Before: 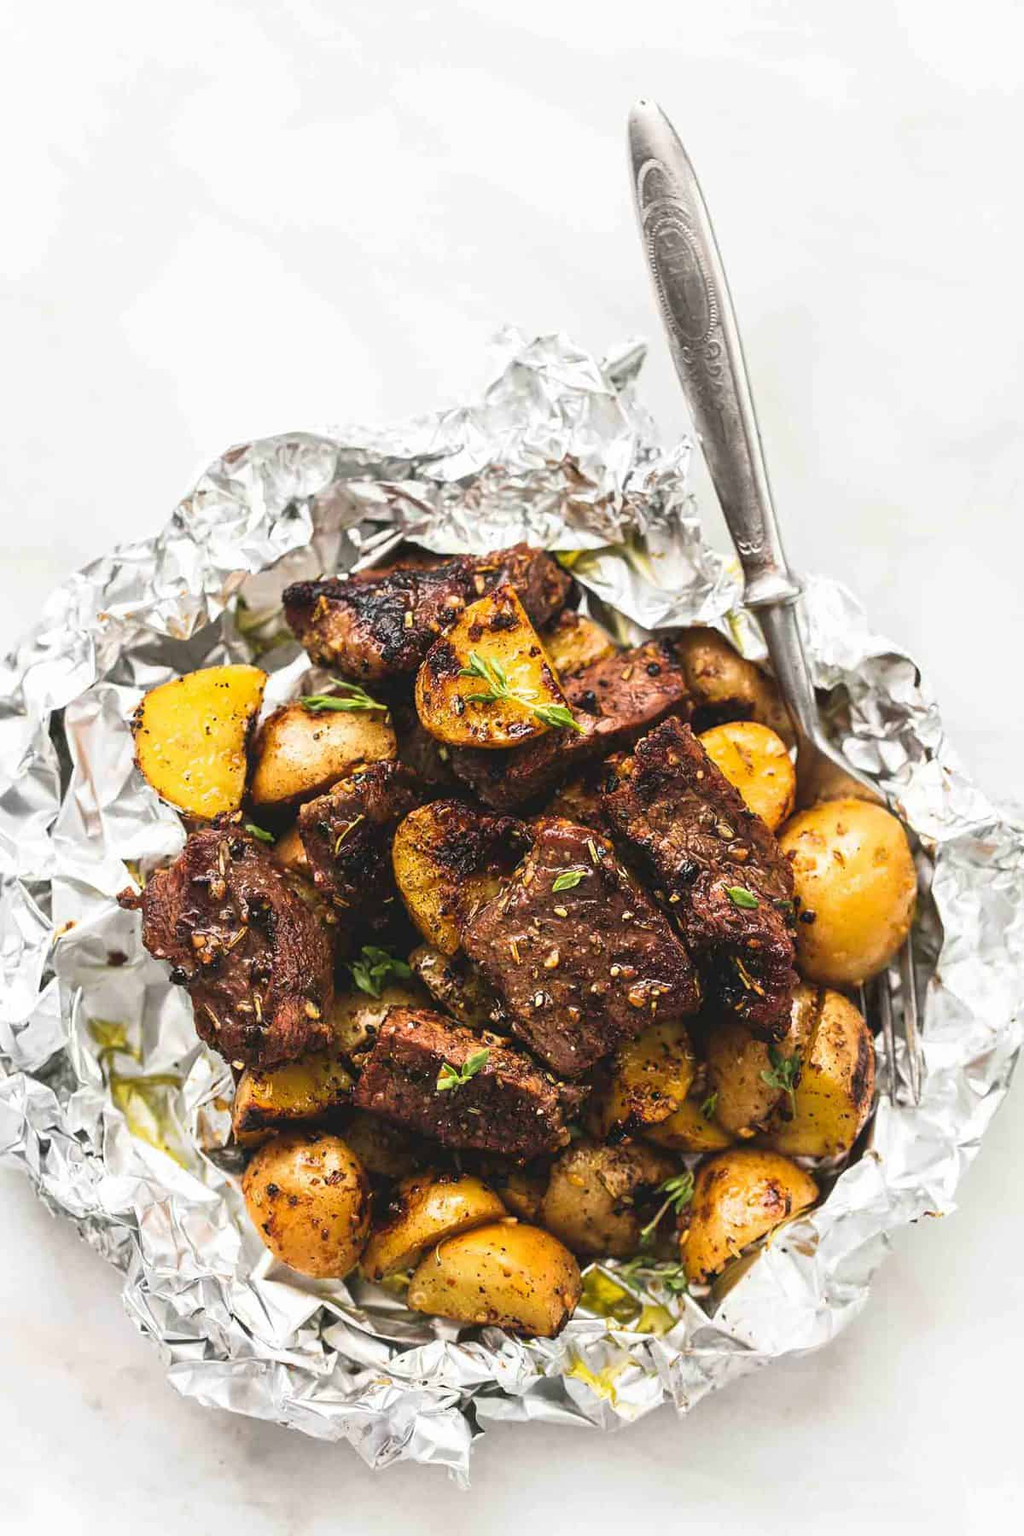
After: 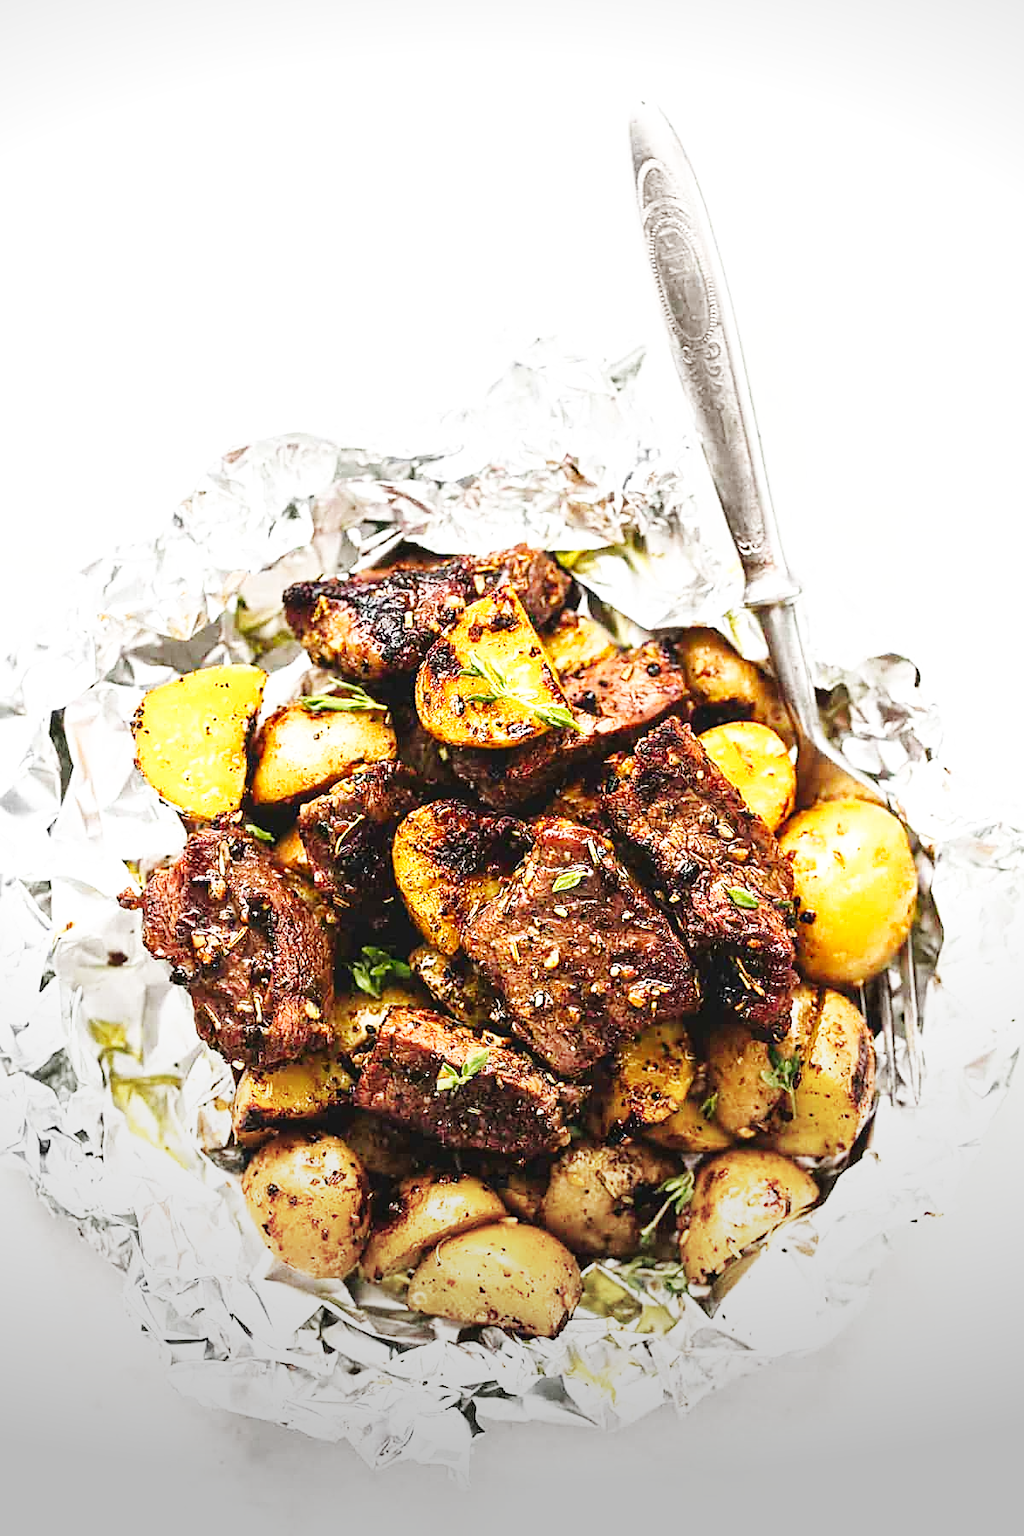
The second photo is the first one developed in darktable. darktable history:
sharpen: on, module defaults
base curve: curves: ch0 [(0, 0.003) (0.001, 0.002) (0.006, 0.004) (0.02, 0.022) (0.048, 0.086) (0.094, 0.234) (0.162, 0.431) (0.258, 0.629) (0.385, 0.8) (0.548, 0.918) (0.751, 0.988) (1, 1)], preserve colors none
vignetting: fall-off start 97.84%, fall-off radius 100.83%, center (-0.066, -0.317), width/height ratio 1.37, unbound false
